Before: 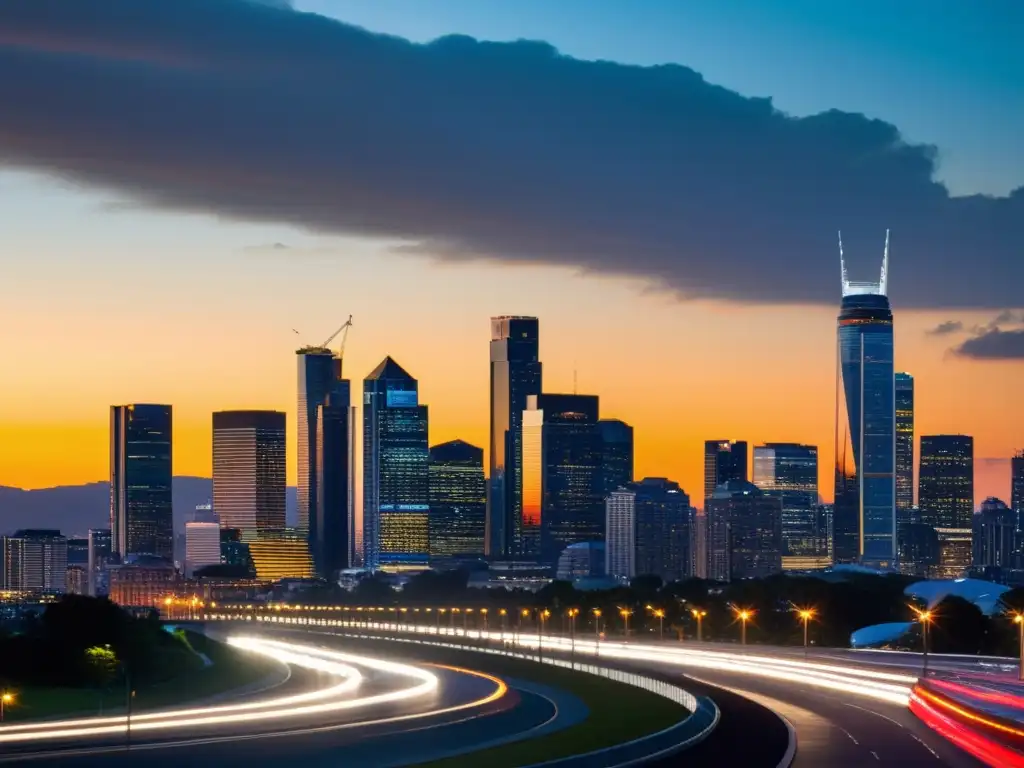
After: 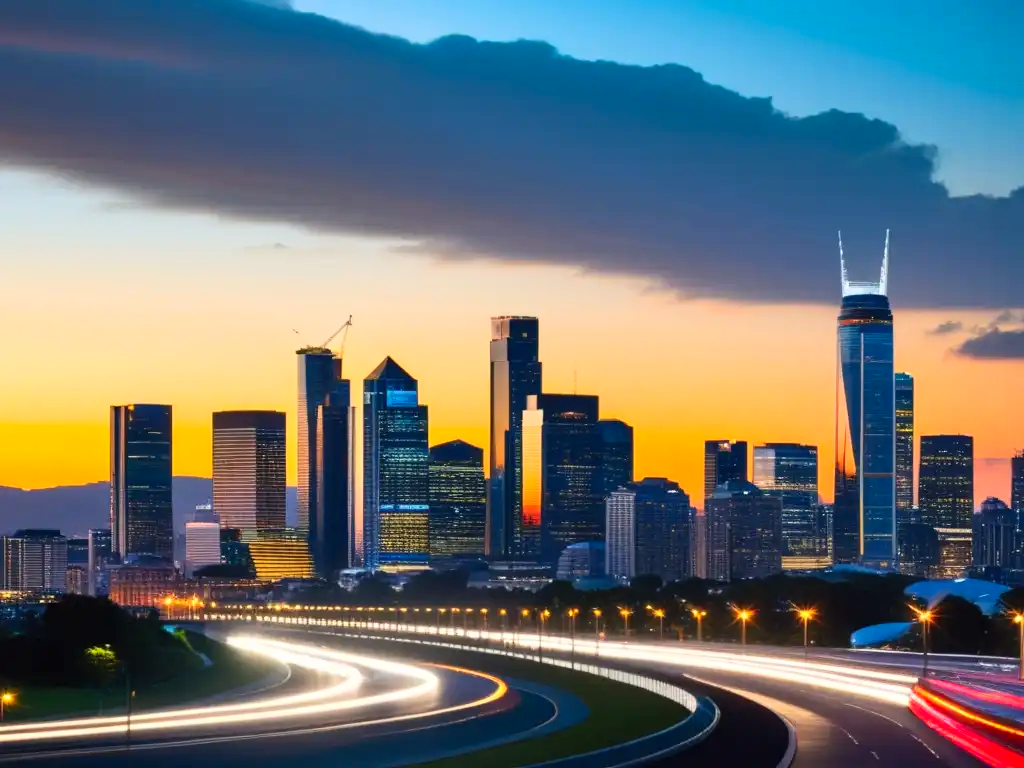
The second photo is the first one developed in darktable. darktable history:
contrast brightness saturation: contrast 0.201, brightness 0.161, saturation 0.219
